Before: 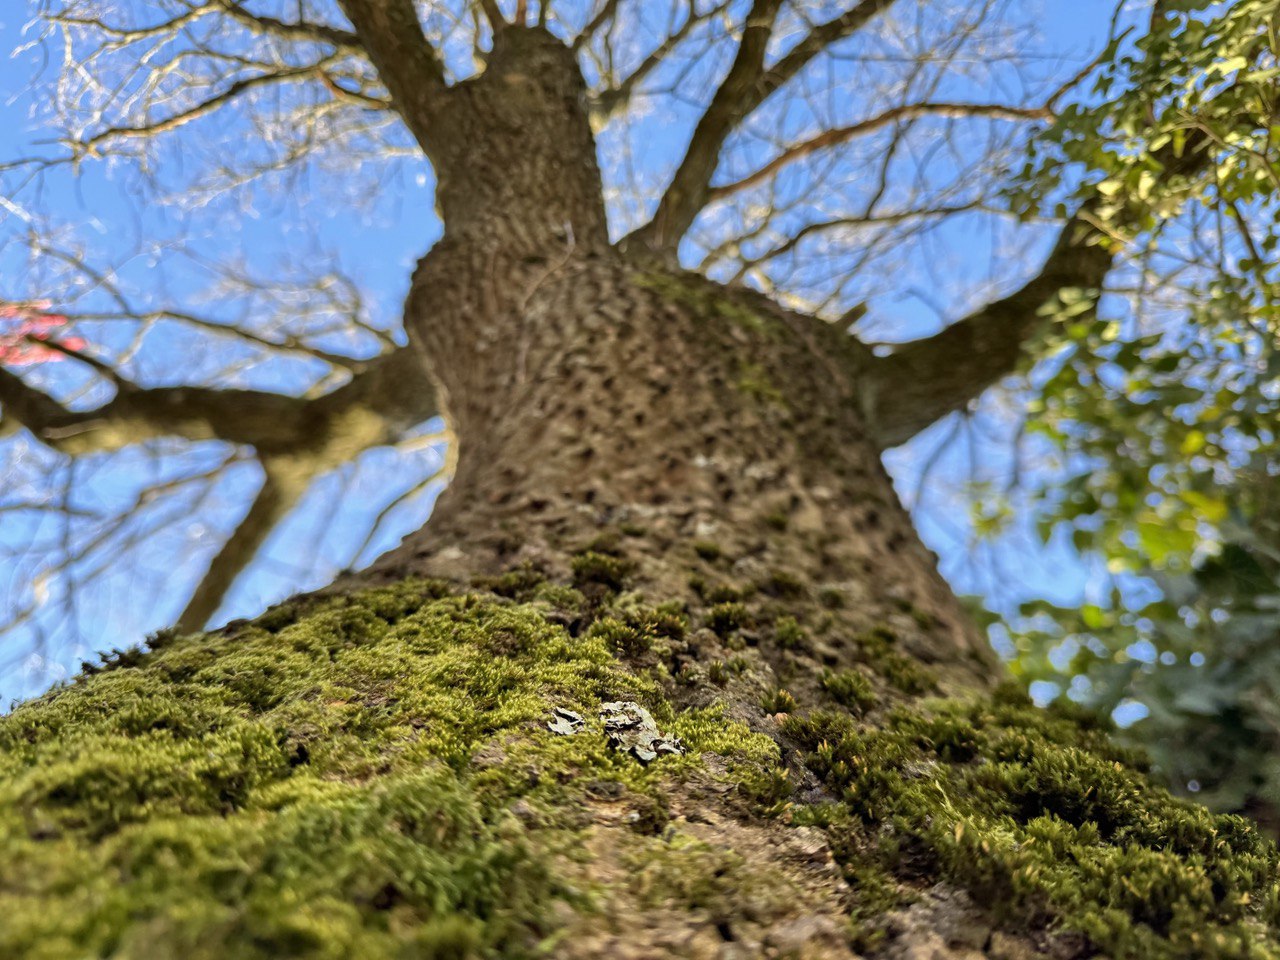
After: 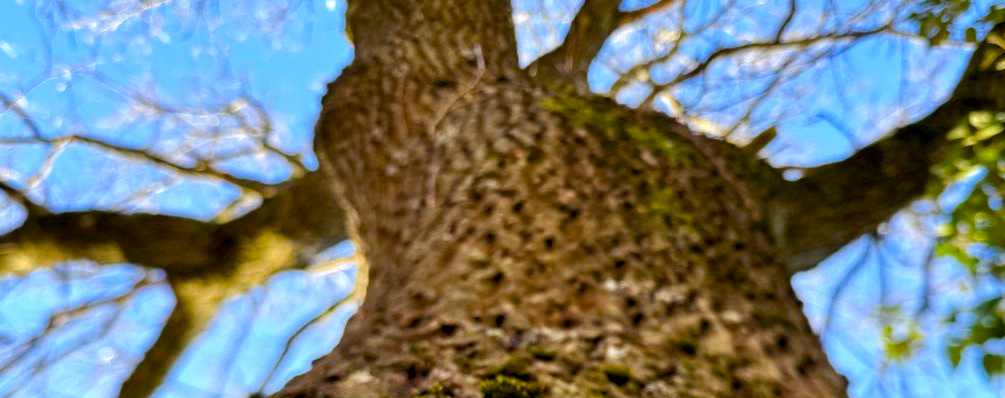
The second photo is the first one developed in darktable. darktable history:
exposure: compensate highlight preservation false
crop: left 7.036%, top 18.398%, right 14.379%, bottom 40.043%
color balance rgb: shadows lift › luminance -21.66%, shadows lift › chroma 6.57%, shadows lift › hue 270°, power › chroma 0.68%, power › hue 60°, highlights gain › luminance 6.08%, highlights gain › chroma 1.33%, highlights gain › hue 90°, global offset › luminance -0.87%, perceptual saturation grading › global saturation 26.86%, perceptual saturation grading › highlights -28.39%, perceptual saturation grading › mid-tones 15.22%, perceptual saturation grading › shadows 33.98%, perceptual brilliance grading › highlights 10%, perceptual brilliance grading › mid-tones 5%
color calibration: illuminant as shot in camera, x 0.358, y 0.373, temperature 4628.91 K
